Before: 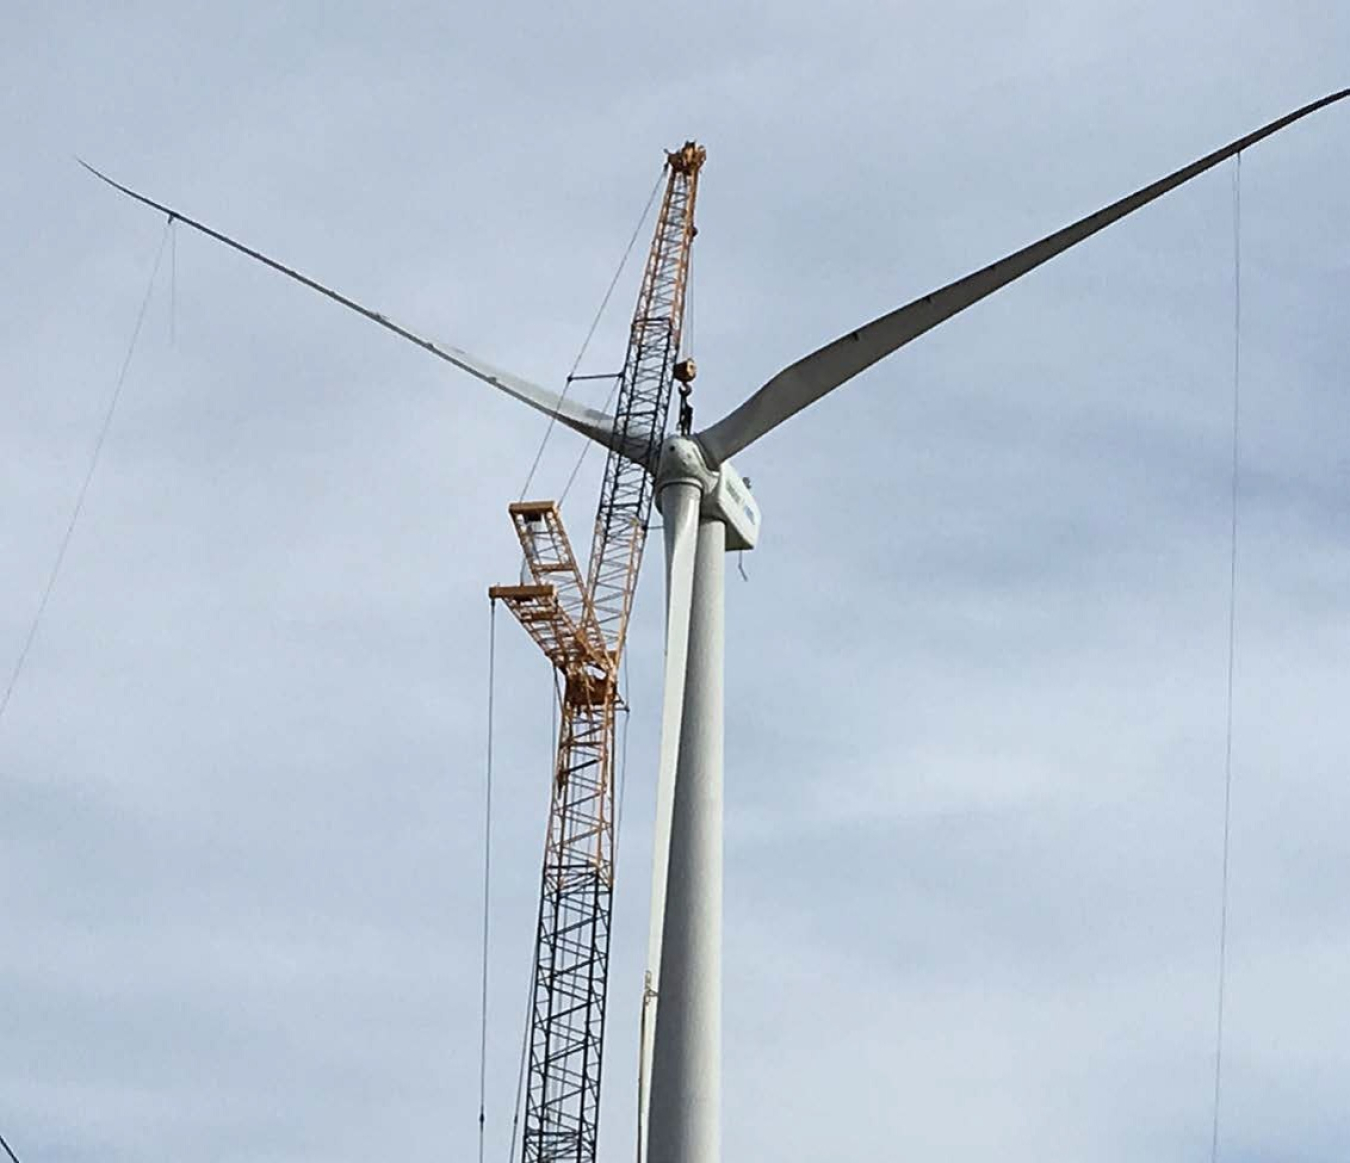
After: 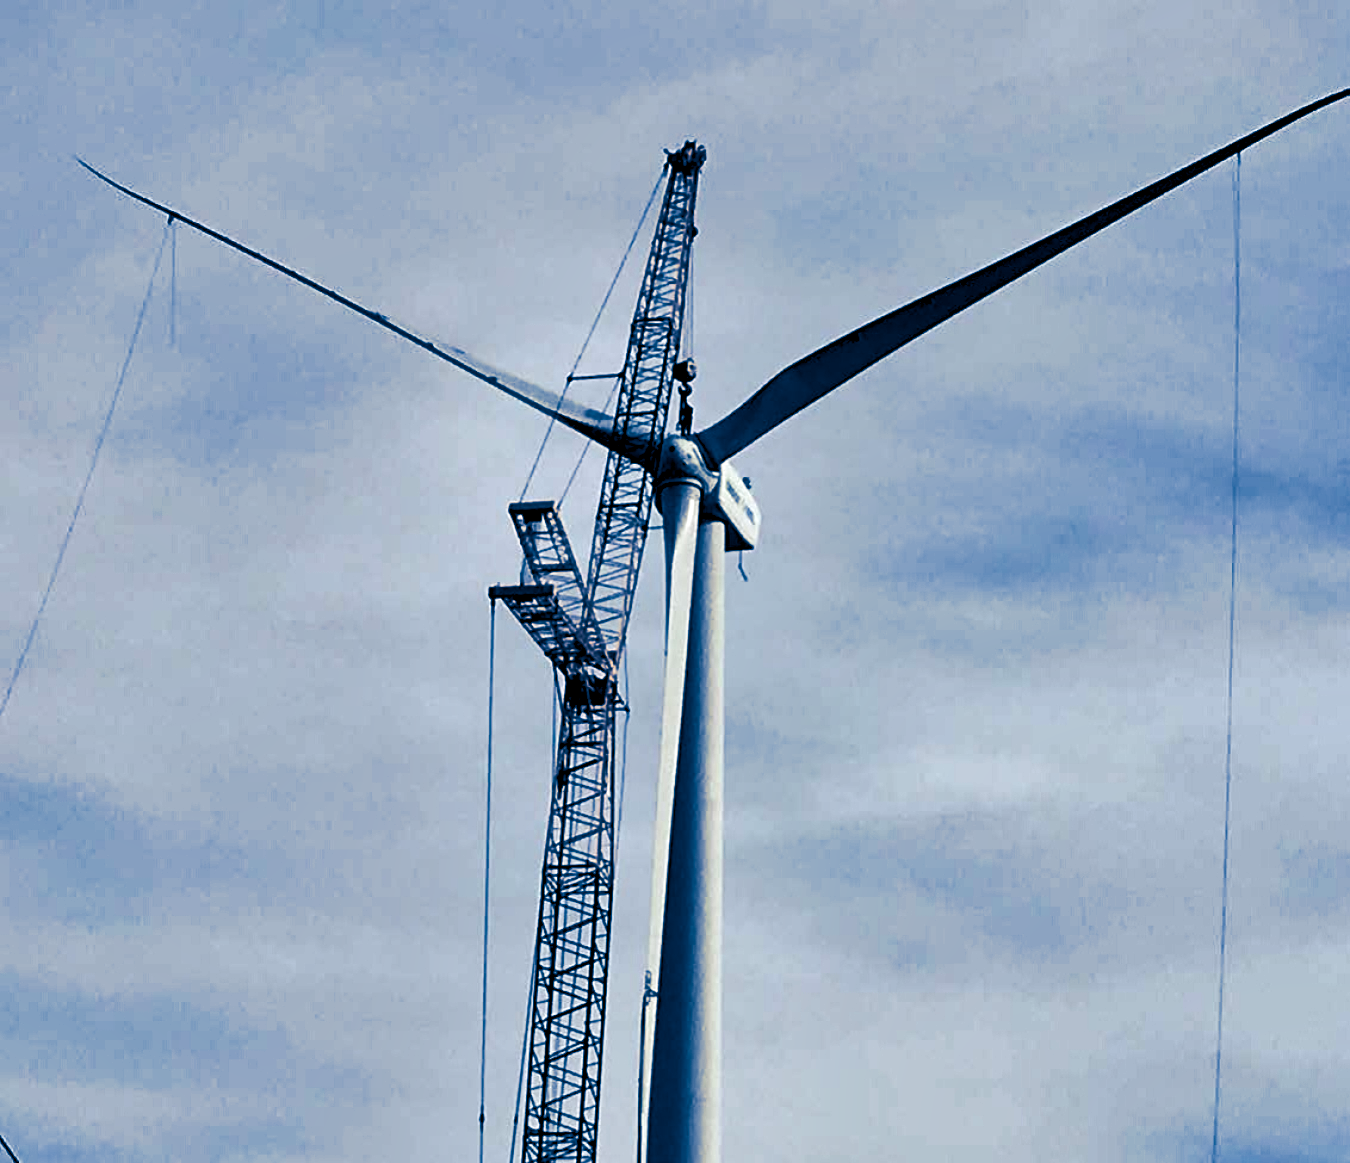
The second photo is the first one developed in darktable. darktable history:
rgb levels: levels [[0.034, 0.472, 0.904], [0, 0.5, 1], [0, 0.5, 1]]
shadows and highlights: radius 118.69, shadows 42.21, highlights -61.56, soften with gaussian
split-toning: shadows › hue 226.8°, shadows › saturation 1, highlights › saturation 0, balance -61.41
